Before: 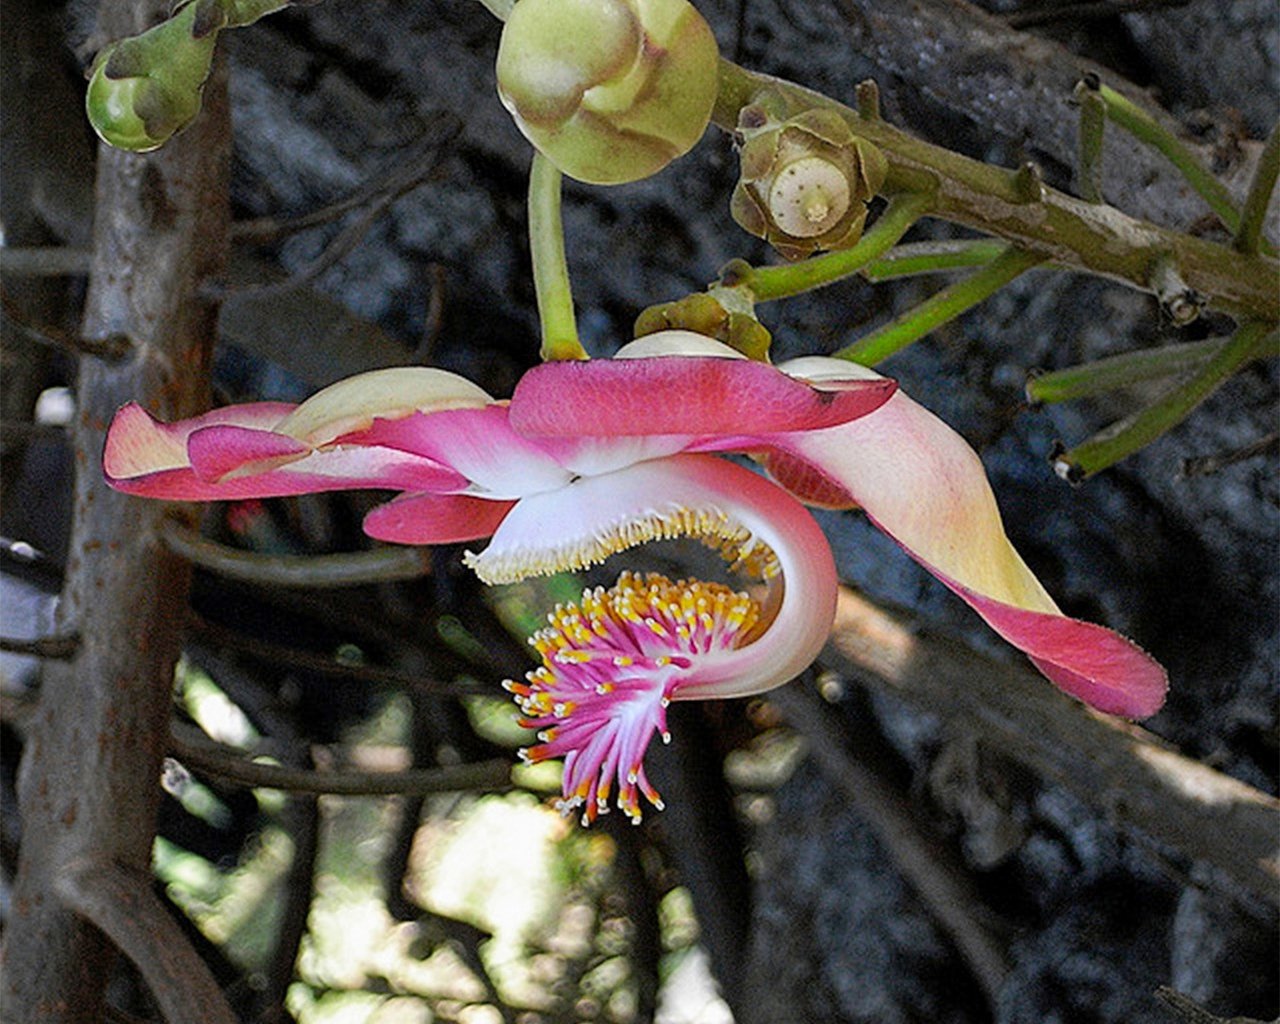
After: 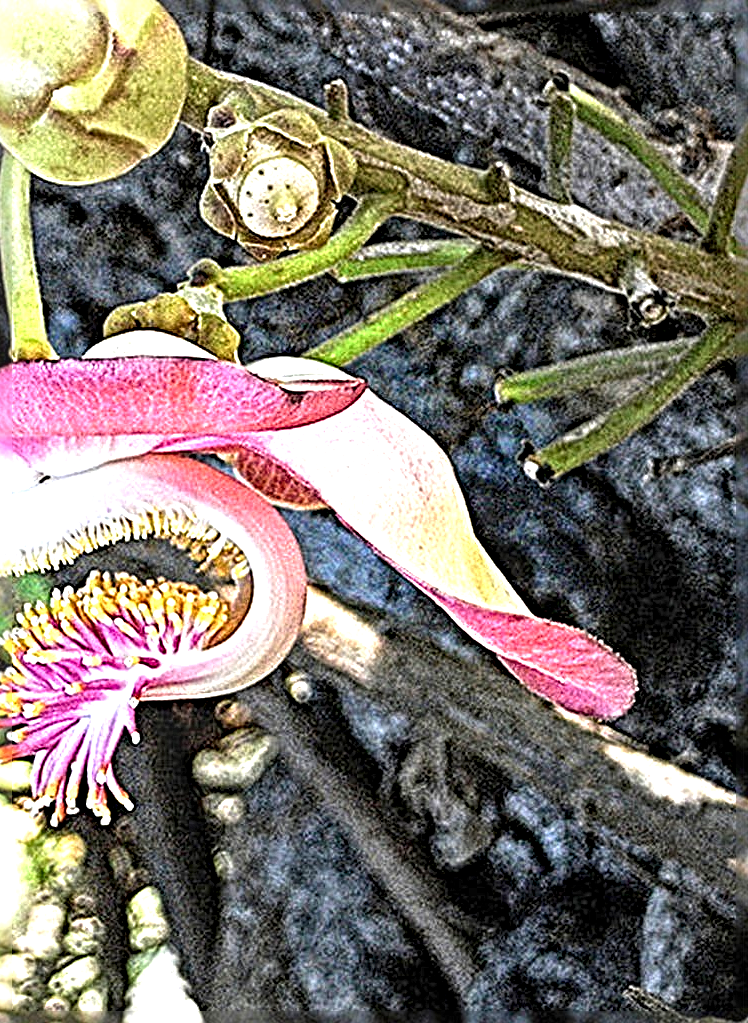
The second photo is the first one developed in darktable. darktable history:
crop: left 41.535%
sharpen: radius 6.26, amount 1.787, threshold 0.003
exposure: black level correction 0, exposure 1.2 EV, compensate highlight preservation false
color zones: curves: ch0 [(0, 0.558) (0.143, 0.559) (0.286, 0.529) (0.429, 0.505) (0.571, 0.5) (0.714, 0.5) (0.857, 0.5) (1, 0.558)]; ch1 [(0, 0.469) (0.01, 0.469) (0.12, 0.446) (0.248, 0.469) (0.5, 0.5) (0.748, 0.5) (0.99, 0.469) (1, 0.469)]
local contrast: on, module defaults
